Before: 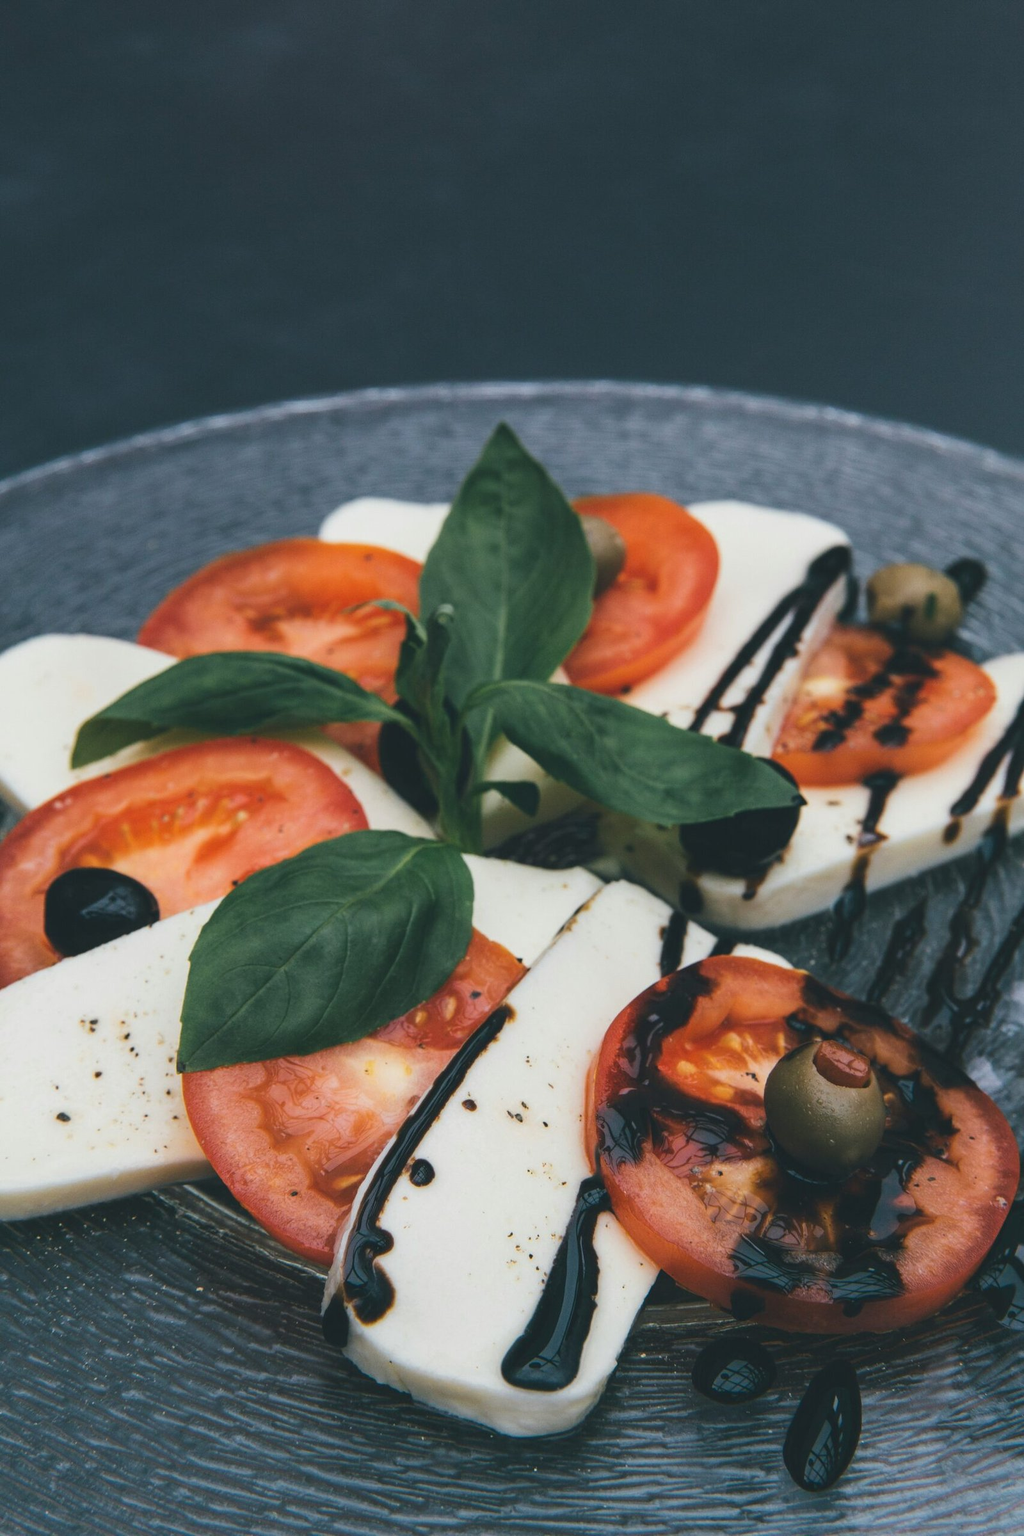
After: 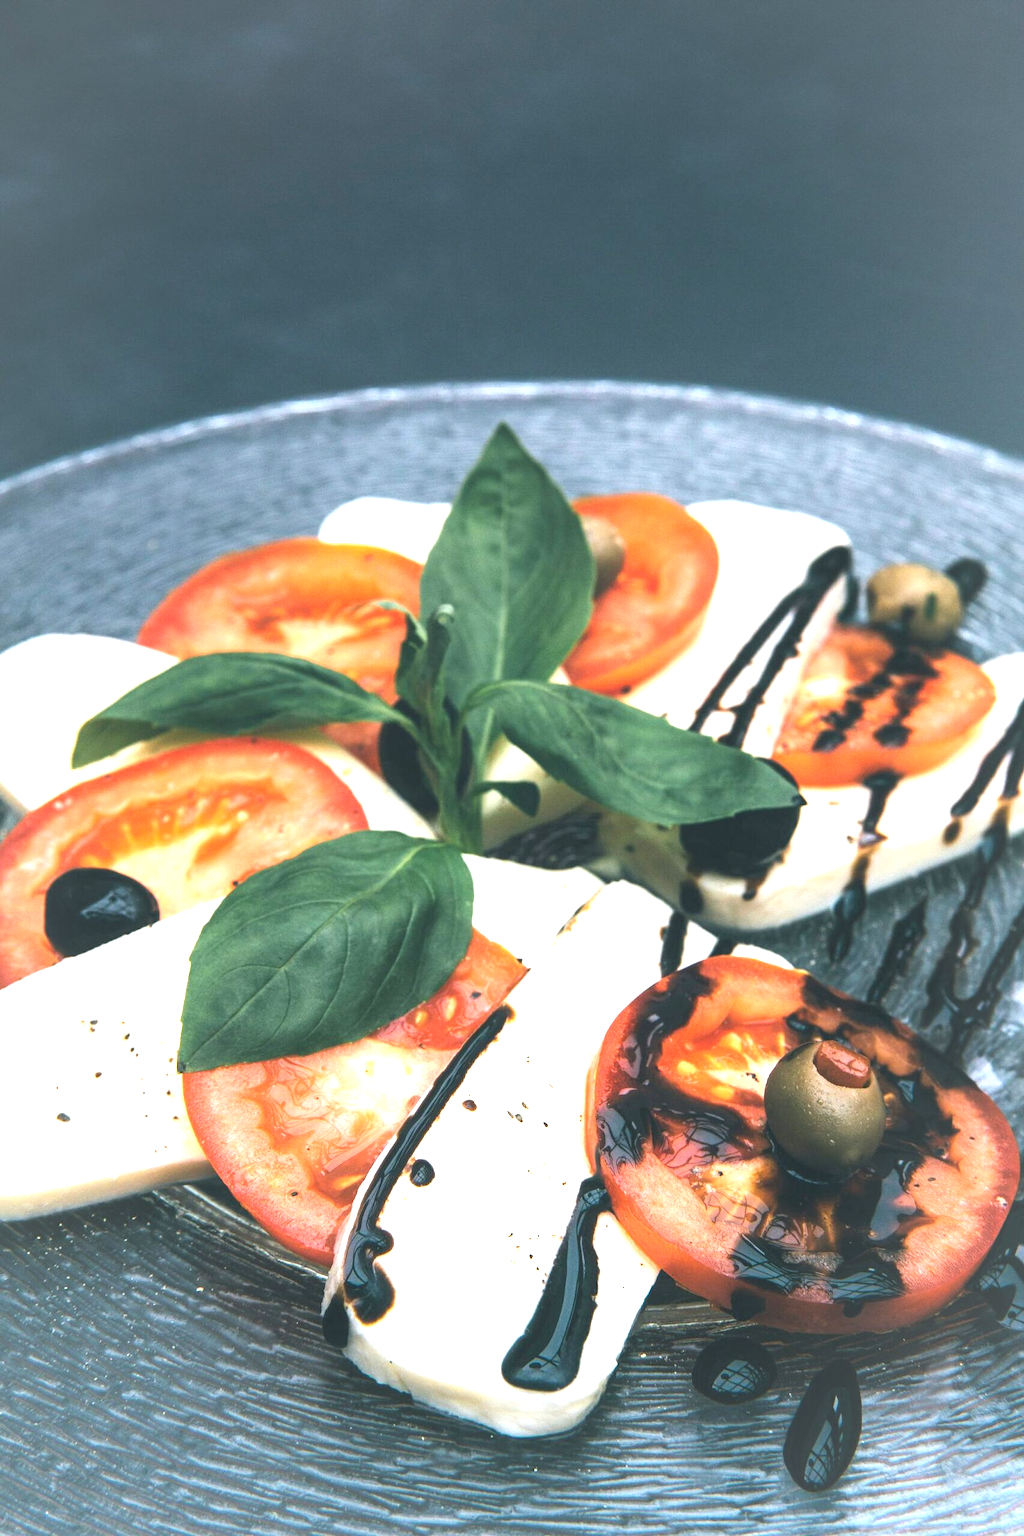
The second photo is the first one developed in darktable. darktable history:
exposure: exposure 0.916 EV, compensate exposure bias true, compensate highlight preservation false
vignetting: brightness 0.049, saturation -0.001, automatic ratio true
tone equalizer: -8 EV -0.75 EV, -7 EV -0.692 EV, -6 EV -0.568 EV, -5 EV -0.412 EV, -3 EV 0.386 EV, -2 EV 0.6 EV, -1 EV 0.686 EV, +0 EV 0.724 EV
